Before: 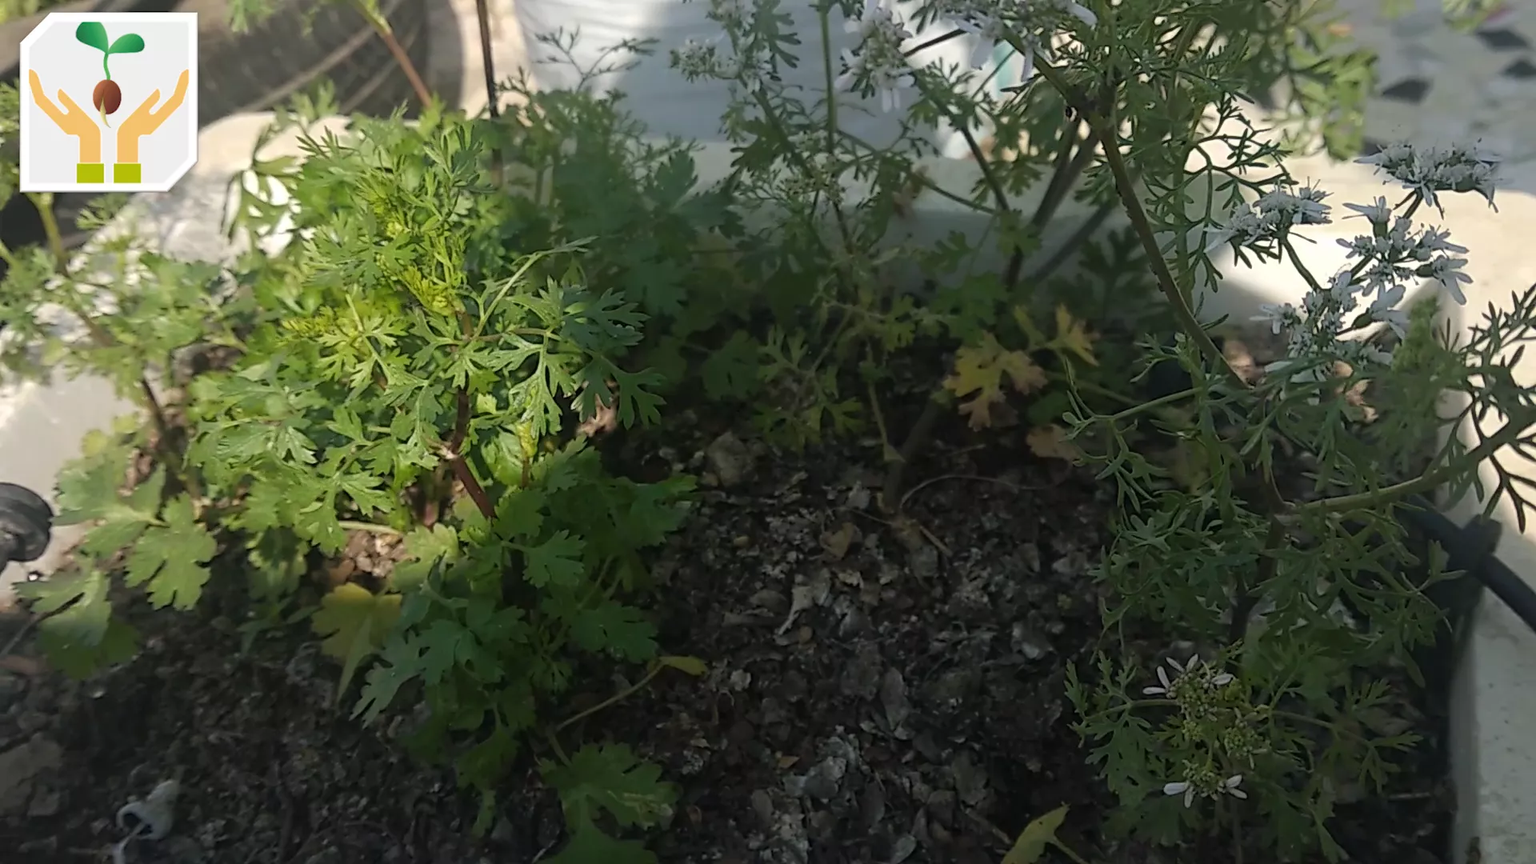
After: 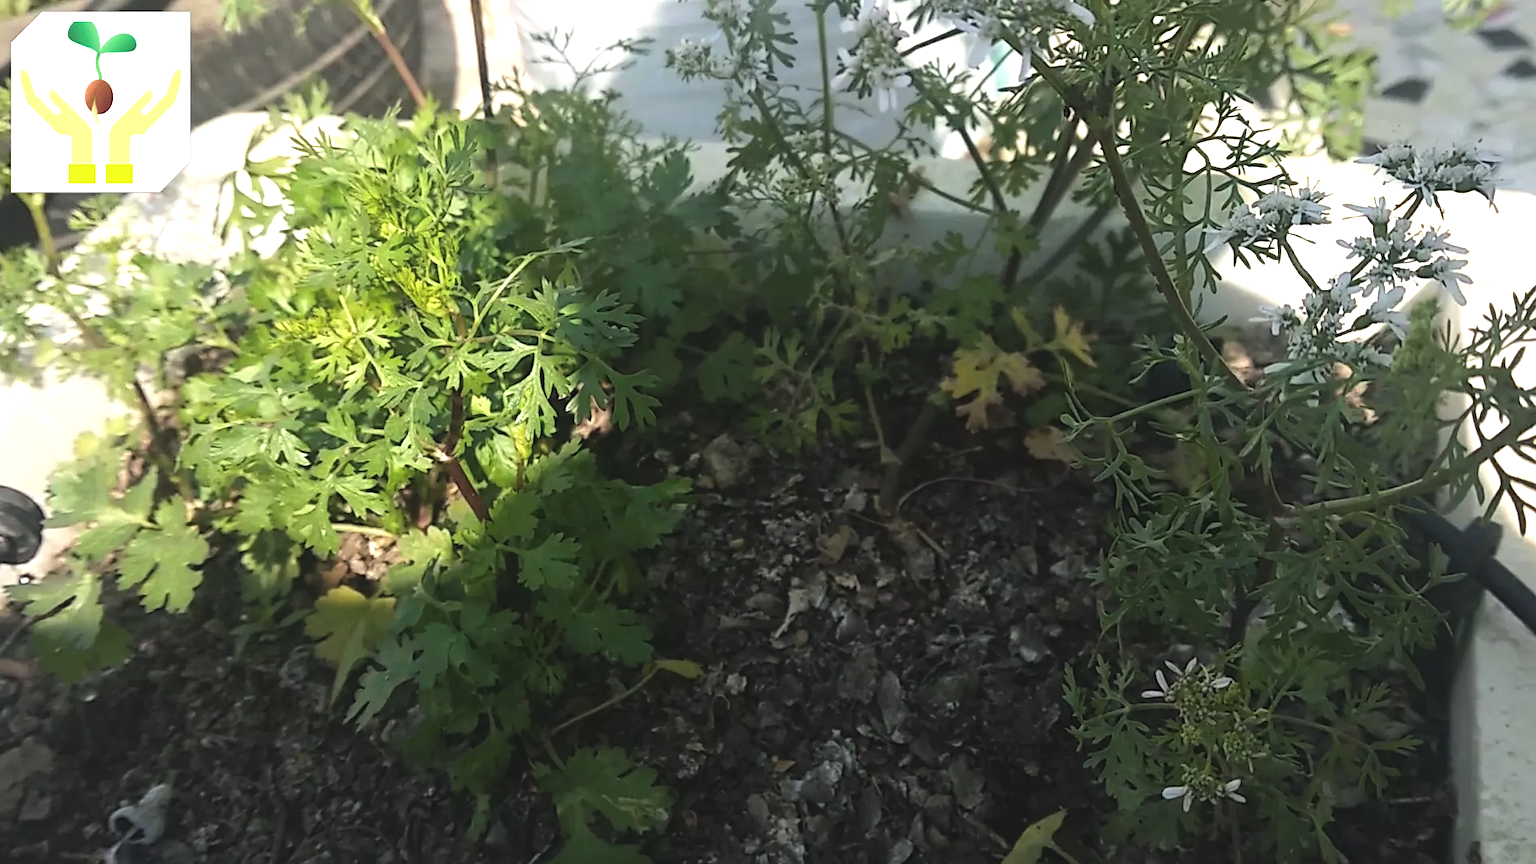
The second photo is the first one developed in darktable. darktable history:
tone equalizer: -8 EV -0.417 EV, -7 EV -0.389 EV, -6 EV -0.333 EV, -5 EV -0.222 EV, -3 EV 0.222 EV, -2 EV 0.333 EV, -1 EV 0.389 EV, +0 EV 0.417 EV, edges refinement/feathering 500, mask exposure compensation -1.57 EV, preserve details no
crop and rotate: left 0.614%, top 0.179%, bottom 0.309%
exposure: black level correction -0.005, exposure 0.622 EV, compensate highlight preservation false
